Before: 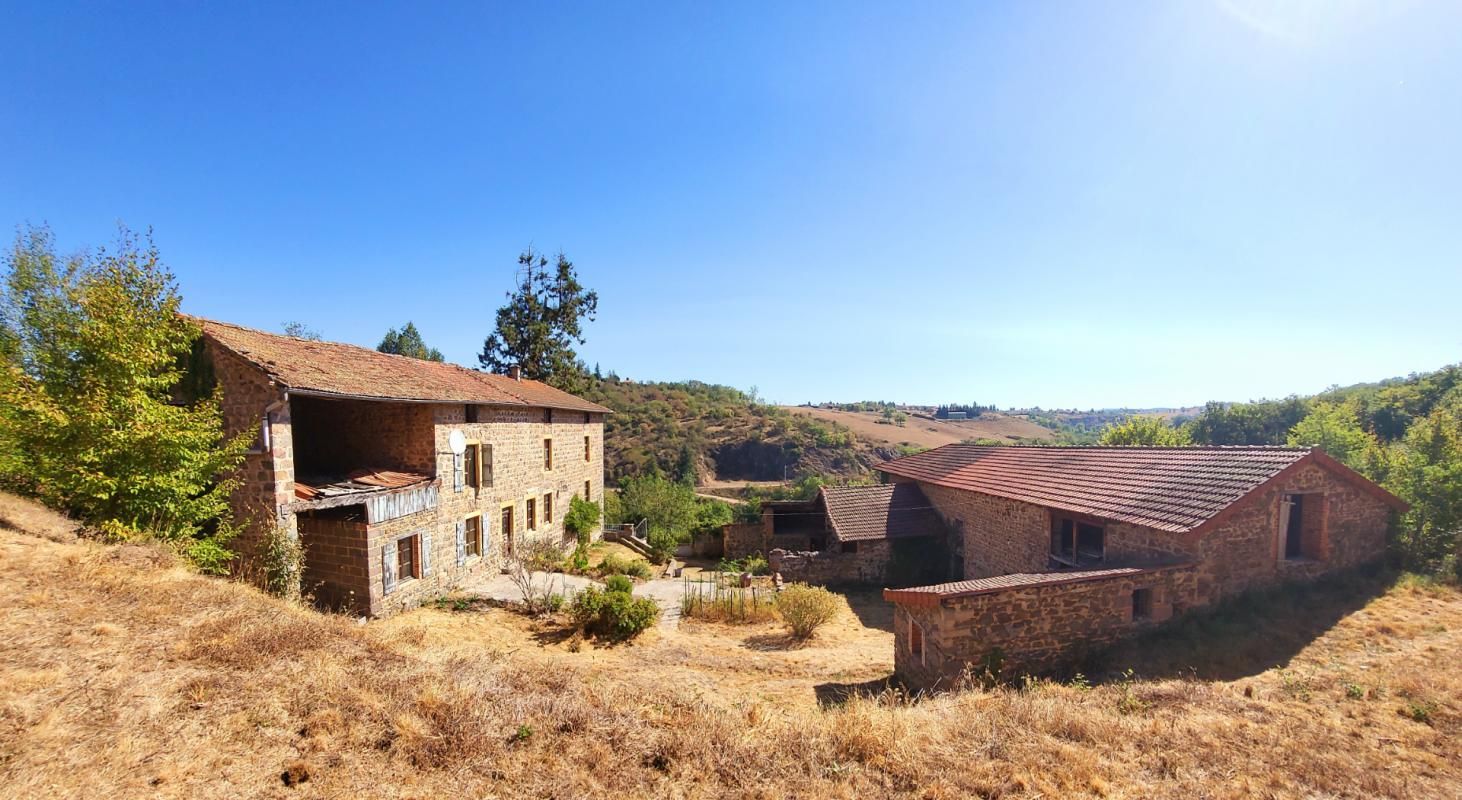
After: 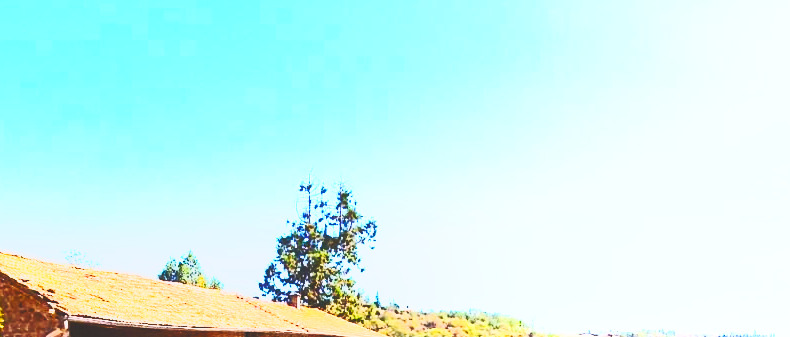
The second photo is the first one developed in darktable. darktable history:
crop: left 15.088%, top 9.022%, right 30.835%, bottom 48.763%
local contrast: detail 69%
exposure: exposure 0.508 EV, compensate exposure bias true, compensate highlight preservation false
base curve: curves: ch0 [(0, 0) (0.036, 0.037) (0.121, 0.228) (0.46, 0.76) (0.859, 0.983) (1, 1)], preserve colors none
contrast brightness saturation: contrast 0.611, brightness 0.343, saturation 0.141
color balance rgb: global offset › luminance -0.505%, shadows fall-off 101.35%, perceptual saturation grading › global saturation 25.026%, perceptual brilliance grading › global brilliance 14.723%, perceptual brilliance grading › shadows -35.845%, mask middle-gray fulcrum 22.783%, global vibrance 20%
color zones: curves: ch1 [(0.077, 0.436) (0.25, 0.5) (0.75, 0.5)]
